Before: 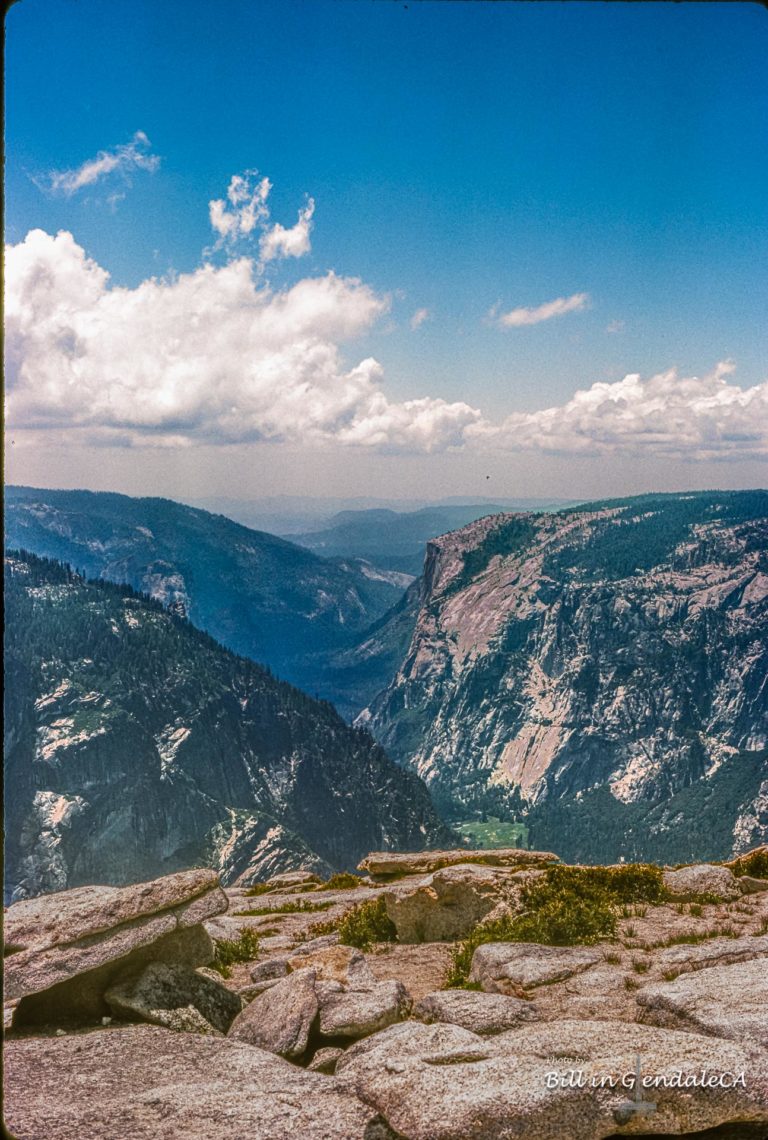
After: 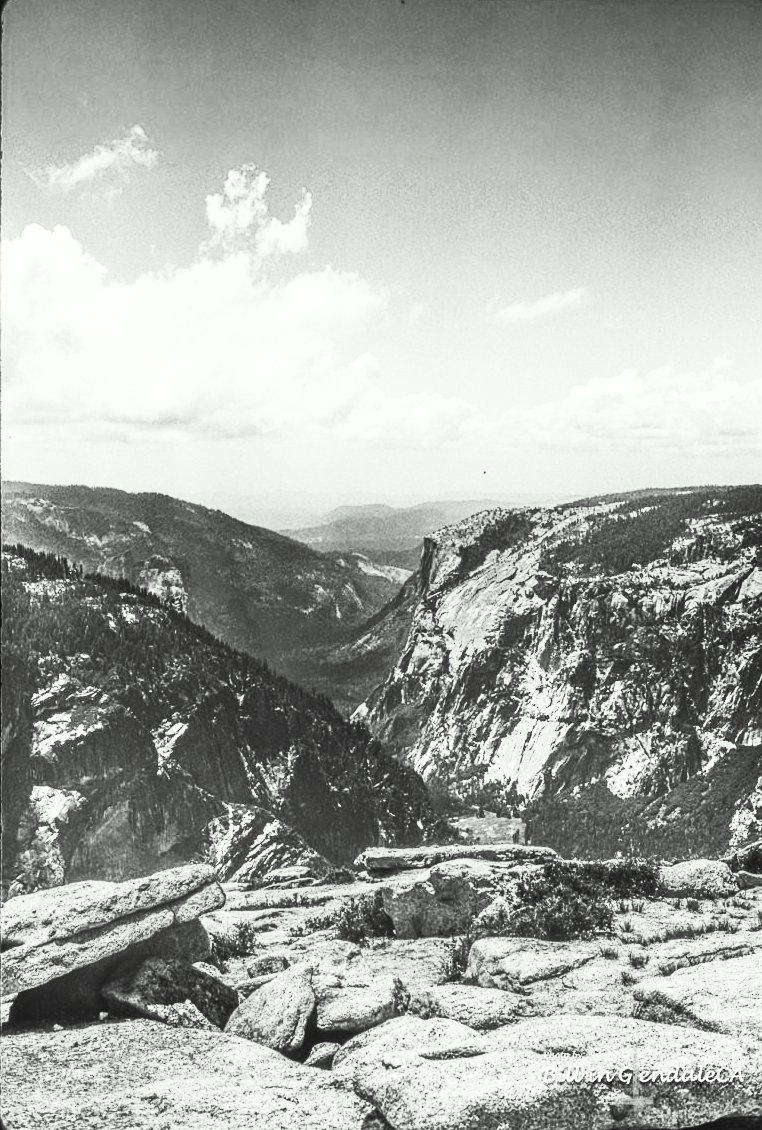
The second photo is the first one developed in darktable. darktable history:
exposure: black level correction -0.005, exposure 0.054 EV, compensate highlight preservation false
color balance rgb: global offset › luminance -0.51%, perceptual saturation grading › global saturation 27.53%, perceptual saturation grading › highlights -25%, perceptual saturation grading › shadows 25%, perceptual brilliance grading › highlights 6.62%, perceptual brilliance grading › mid-tones 17.07%, perceptual brilliance grading › shadows -5.23%
crop: left 0.434%, top 0.485%, right 0.244%, bottom 0.386%
contrast brightness saturation: contrast 0.53, brightness 0.47, saturation -1
color correction: highlights a* -2.68, highlights b* 2.57
tone equalizer: on, module defaults
white balance: red 0.924, blue 1.095
